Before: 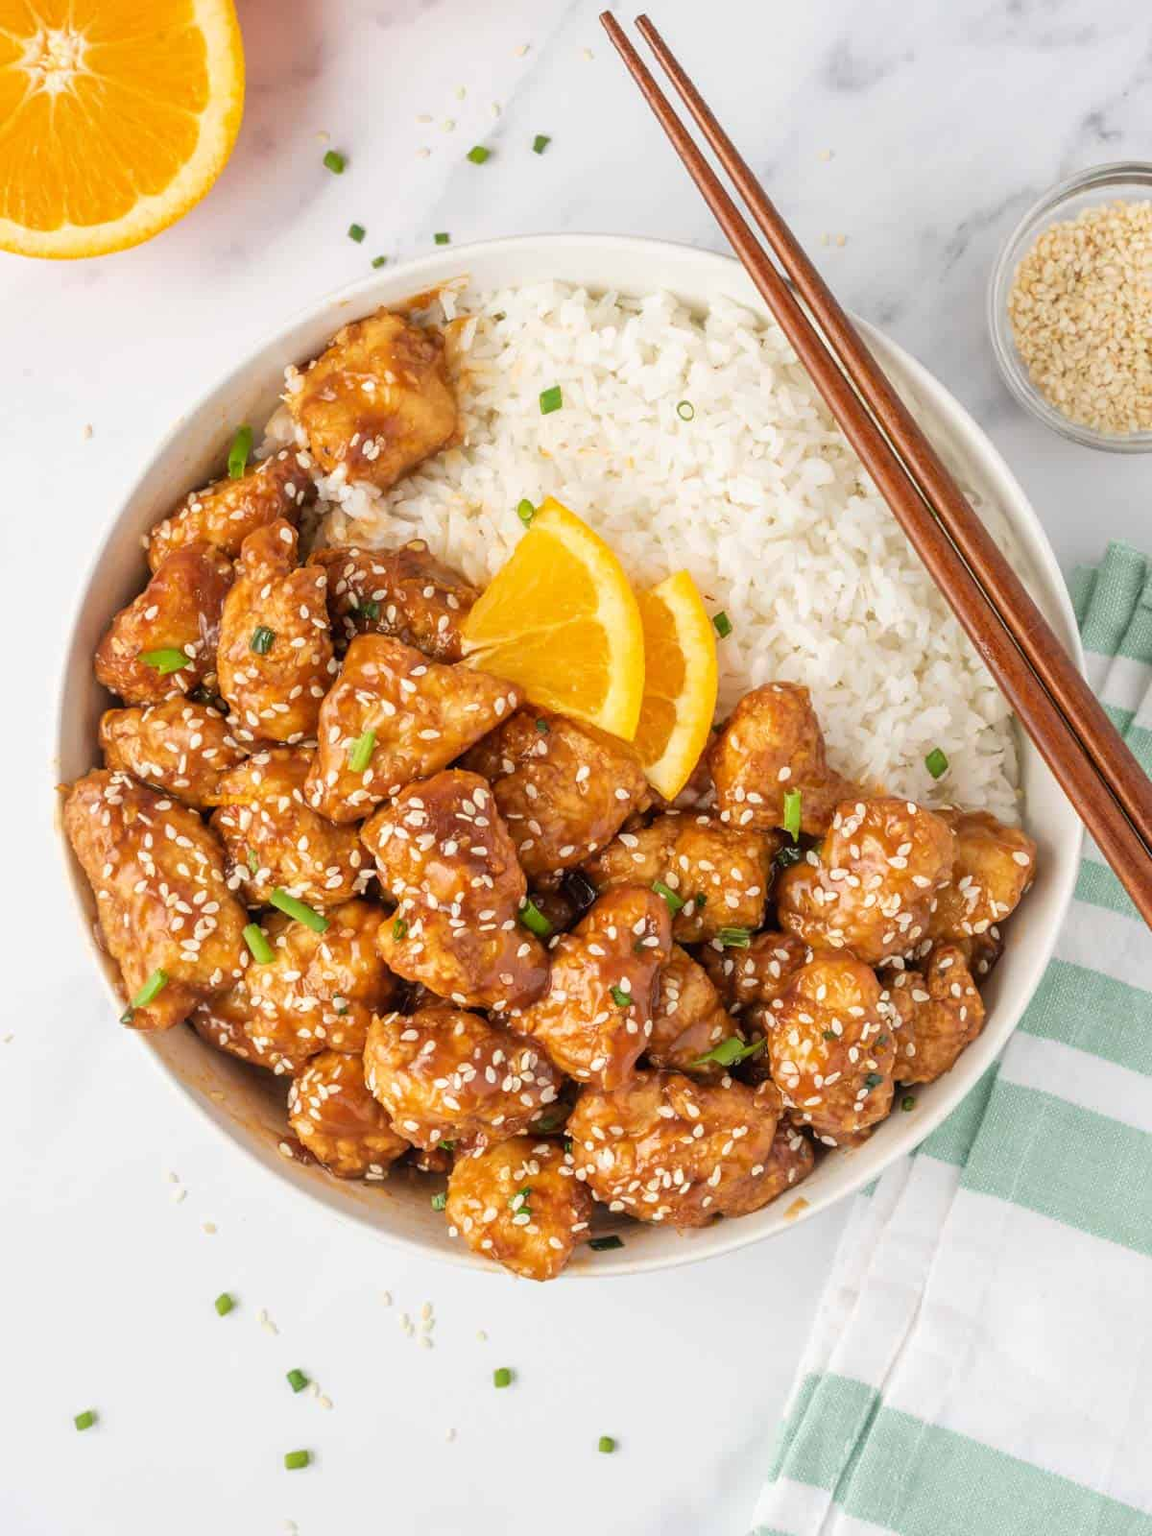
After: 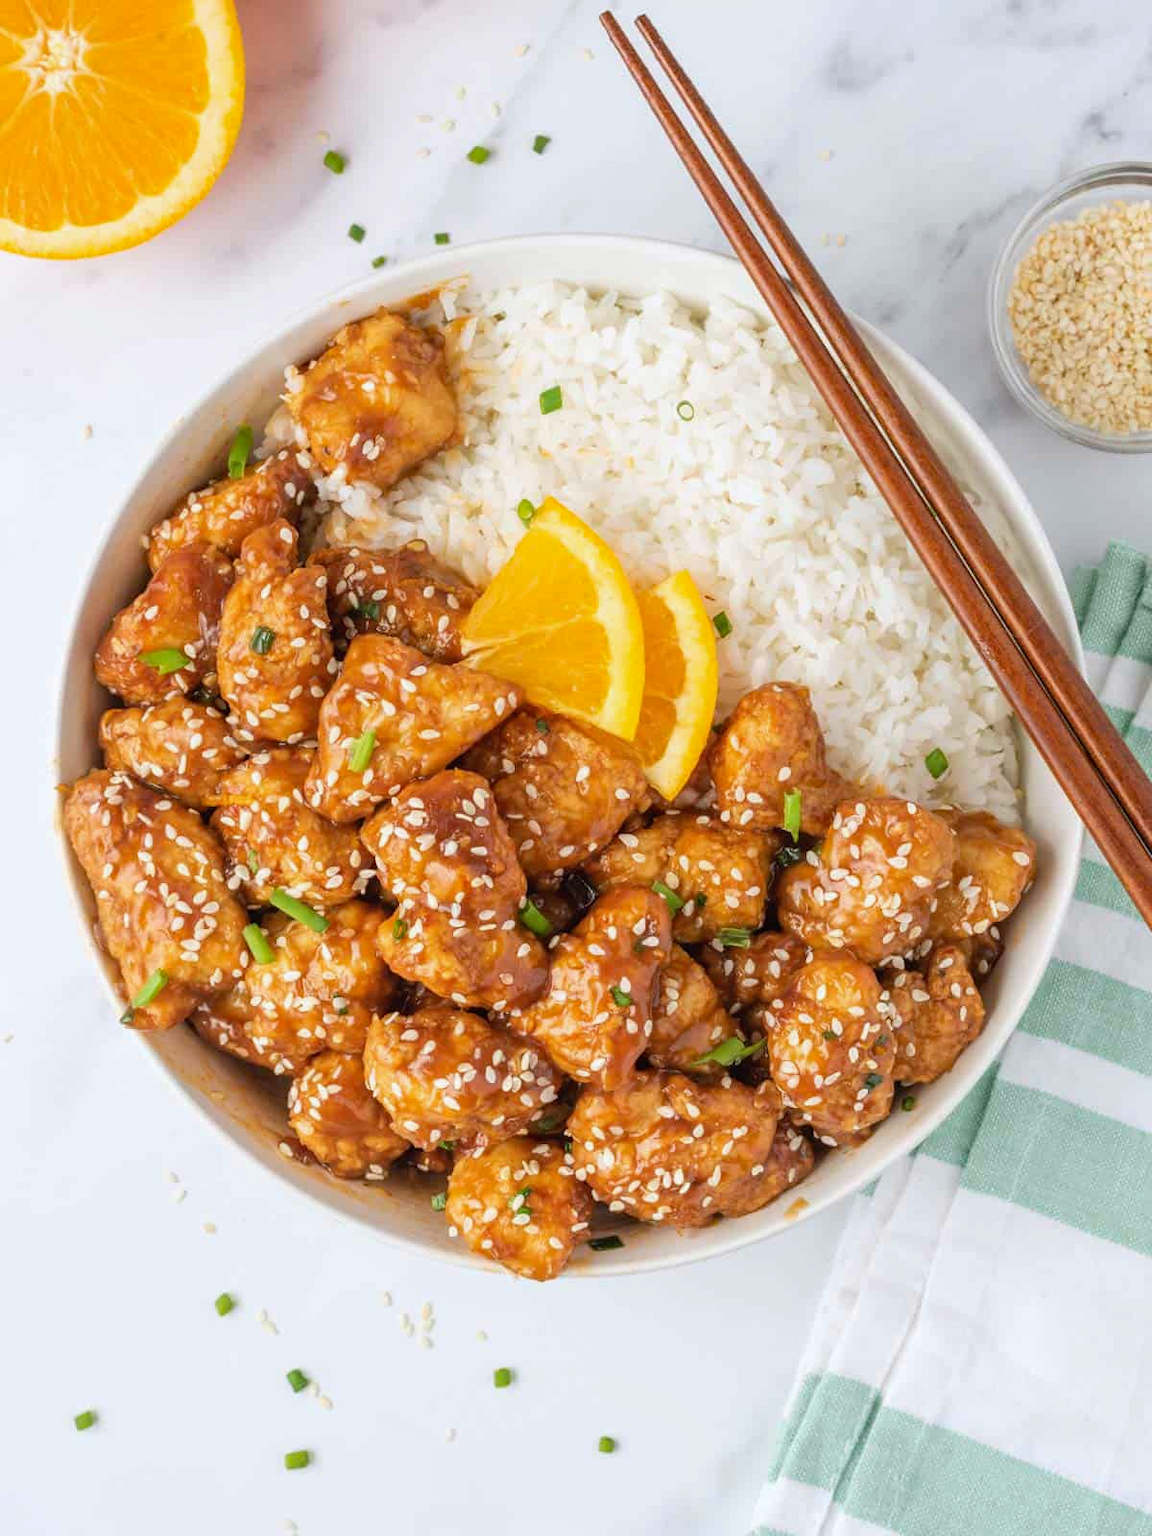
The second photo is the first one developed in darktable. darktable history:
haze removal: adaptive false
tone equalizer: edges refinement/feathering 500, mask exposure compensation -1.57 EV, preserve details guided filter
color calibration: x 0.357, y 0.368, temperature 4739.98 K
local contrast: mode bilateral grid, contrast 100, coarseness 99, detail 92%, midtone range 0.2
